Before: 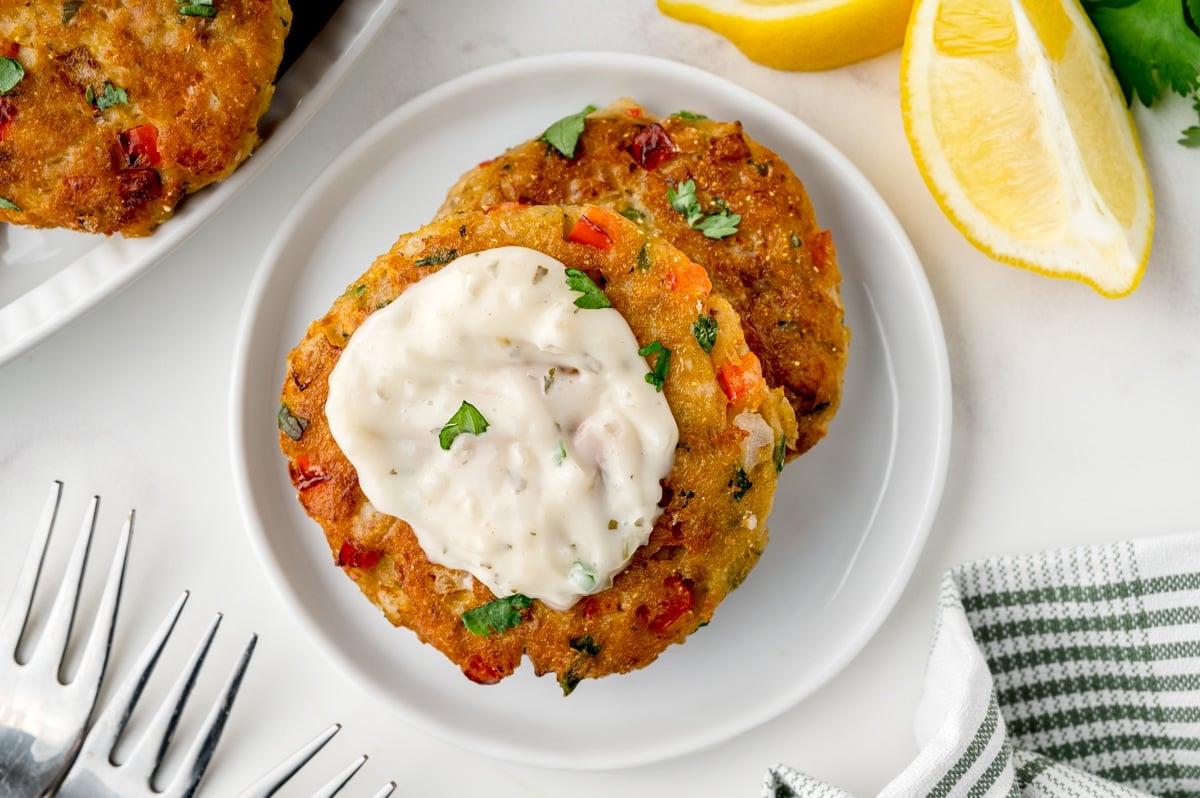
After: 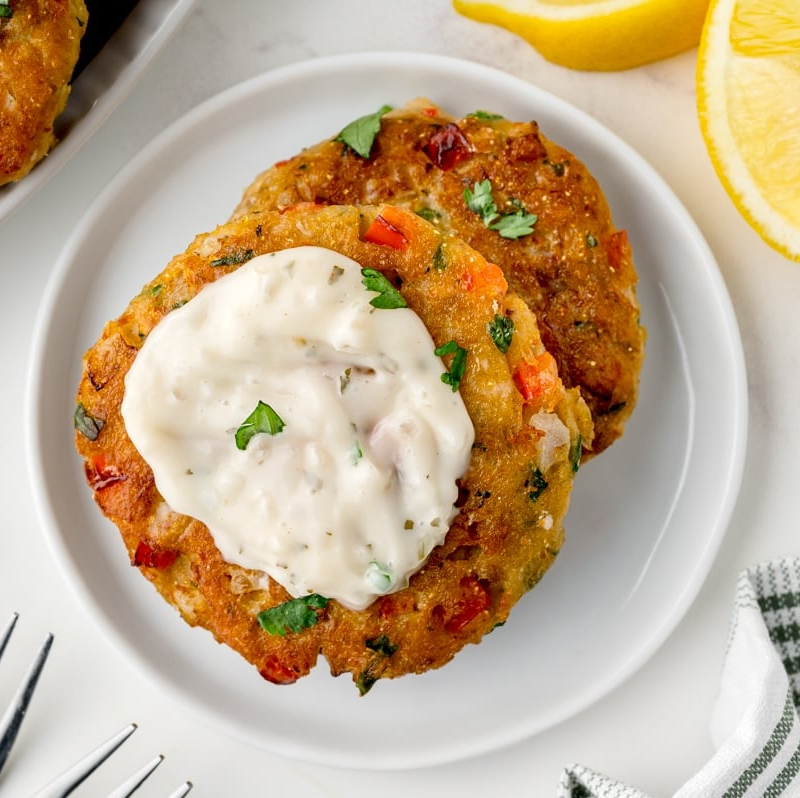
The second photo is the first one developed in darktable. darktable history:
crop: left 17.077%, right 16.253%
